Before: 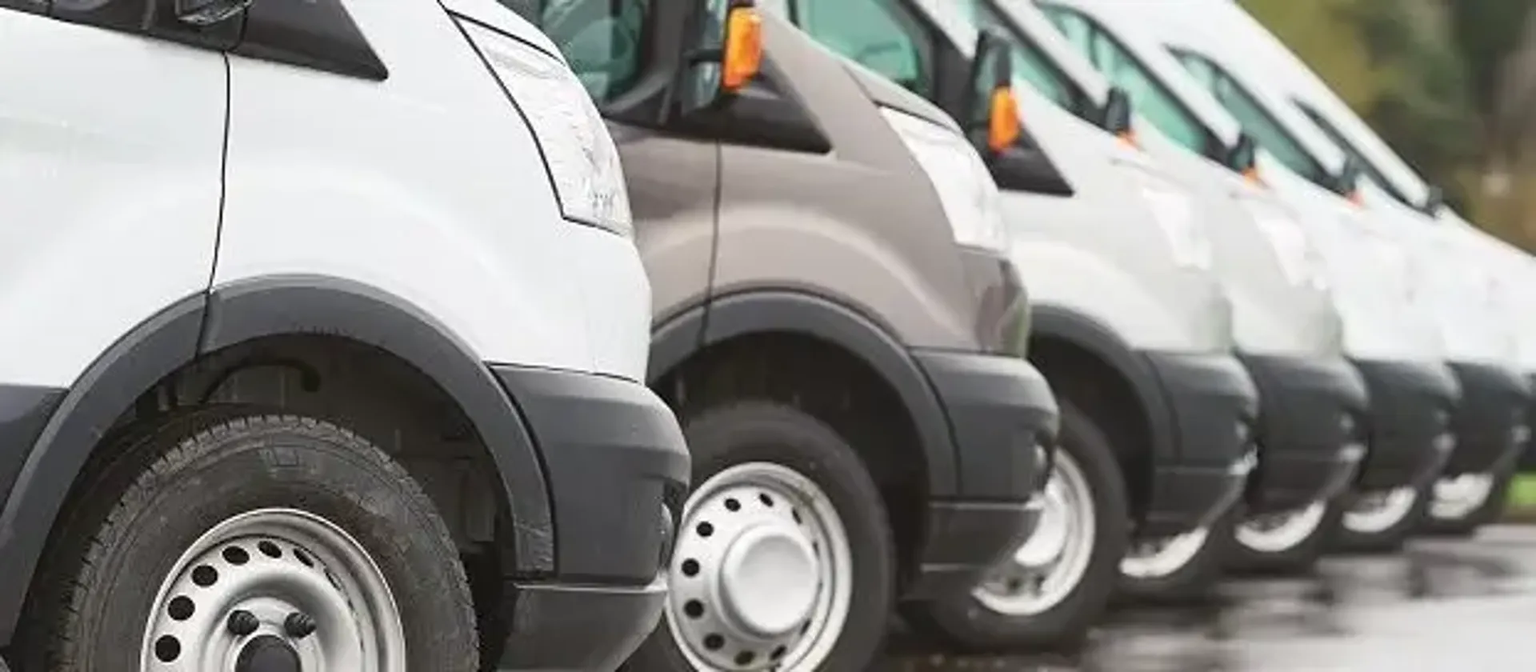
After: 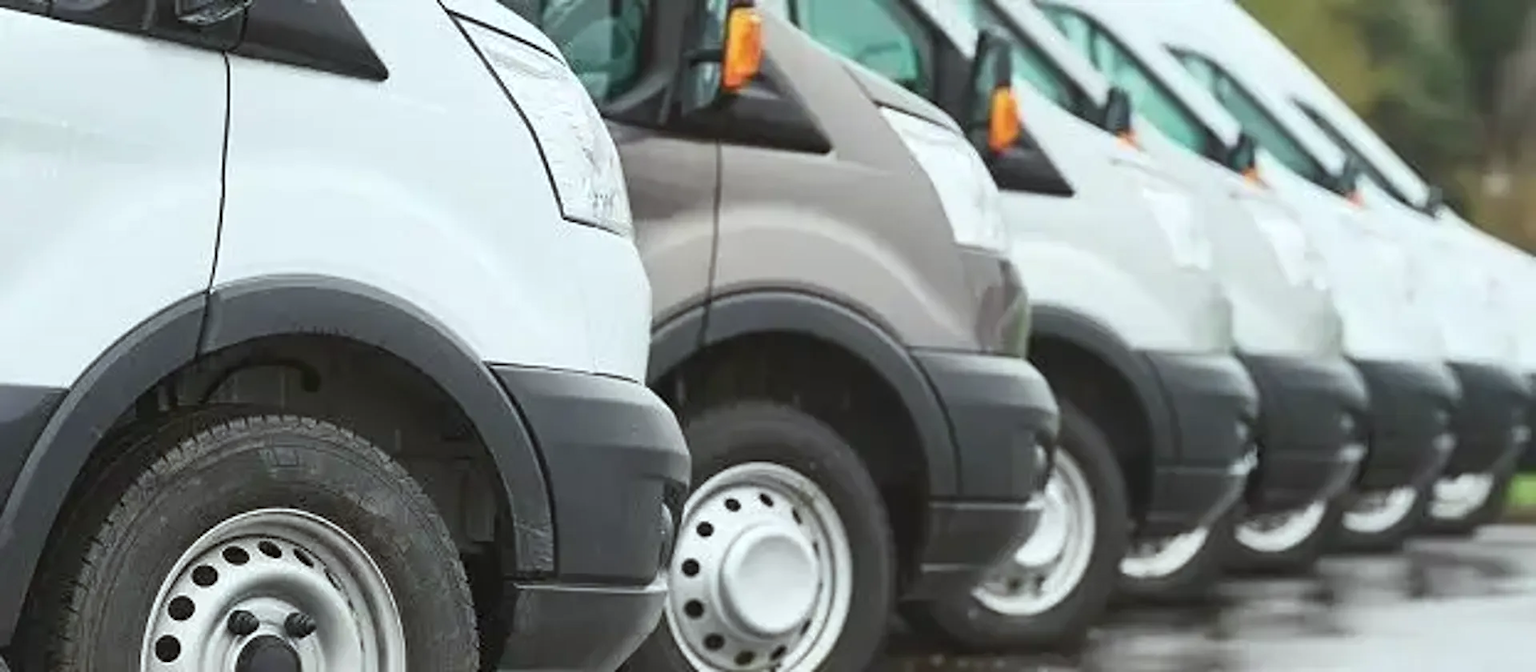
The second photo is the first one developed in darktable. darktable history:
white balance: red 1.009, blue 0.985
color calibration: illuminant Planckian (black body), adaptation linear Bradford (ICC v4), x 0.361, y 0.366, temperature 4511.61 K, saturation algorithm version 1 (2020)
shadows and highlights: radius 125.46, shadows 30.51, highlights -30.51, low approximation 0.01, soften with gaussian
